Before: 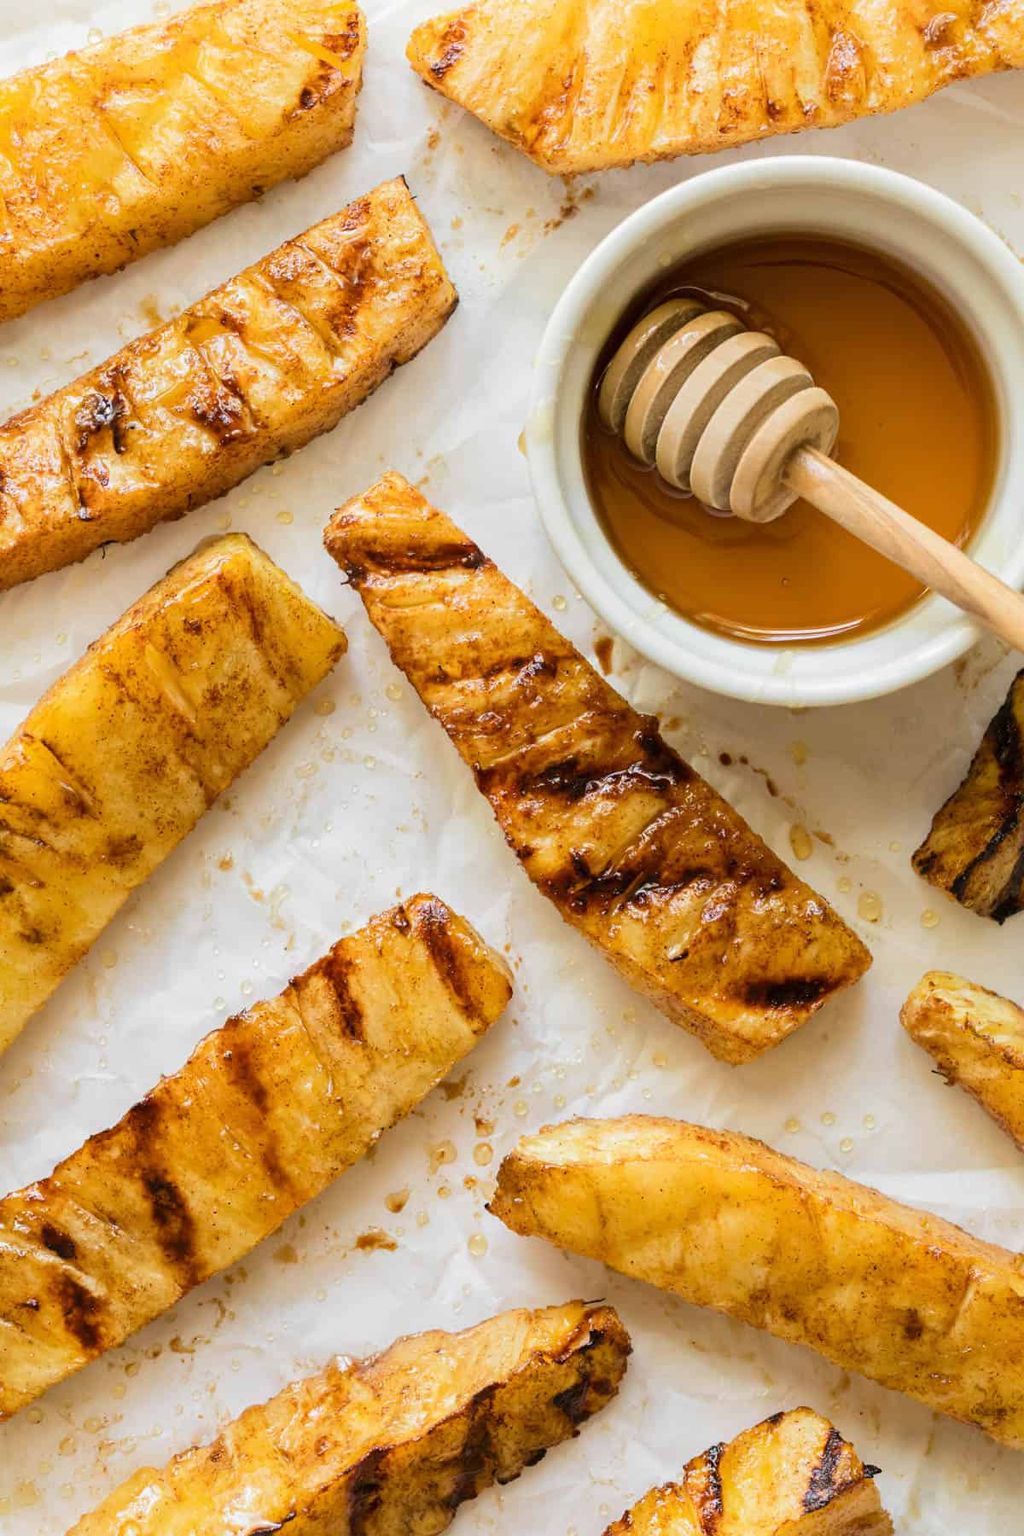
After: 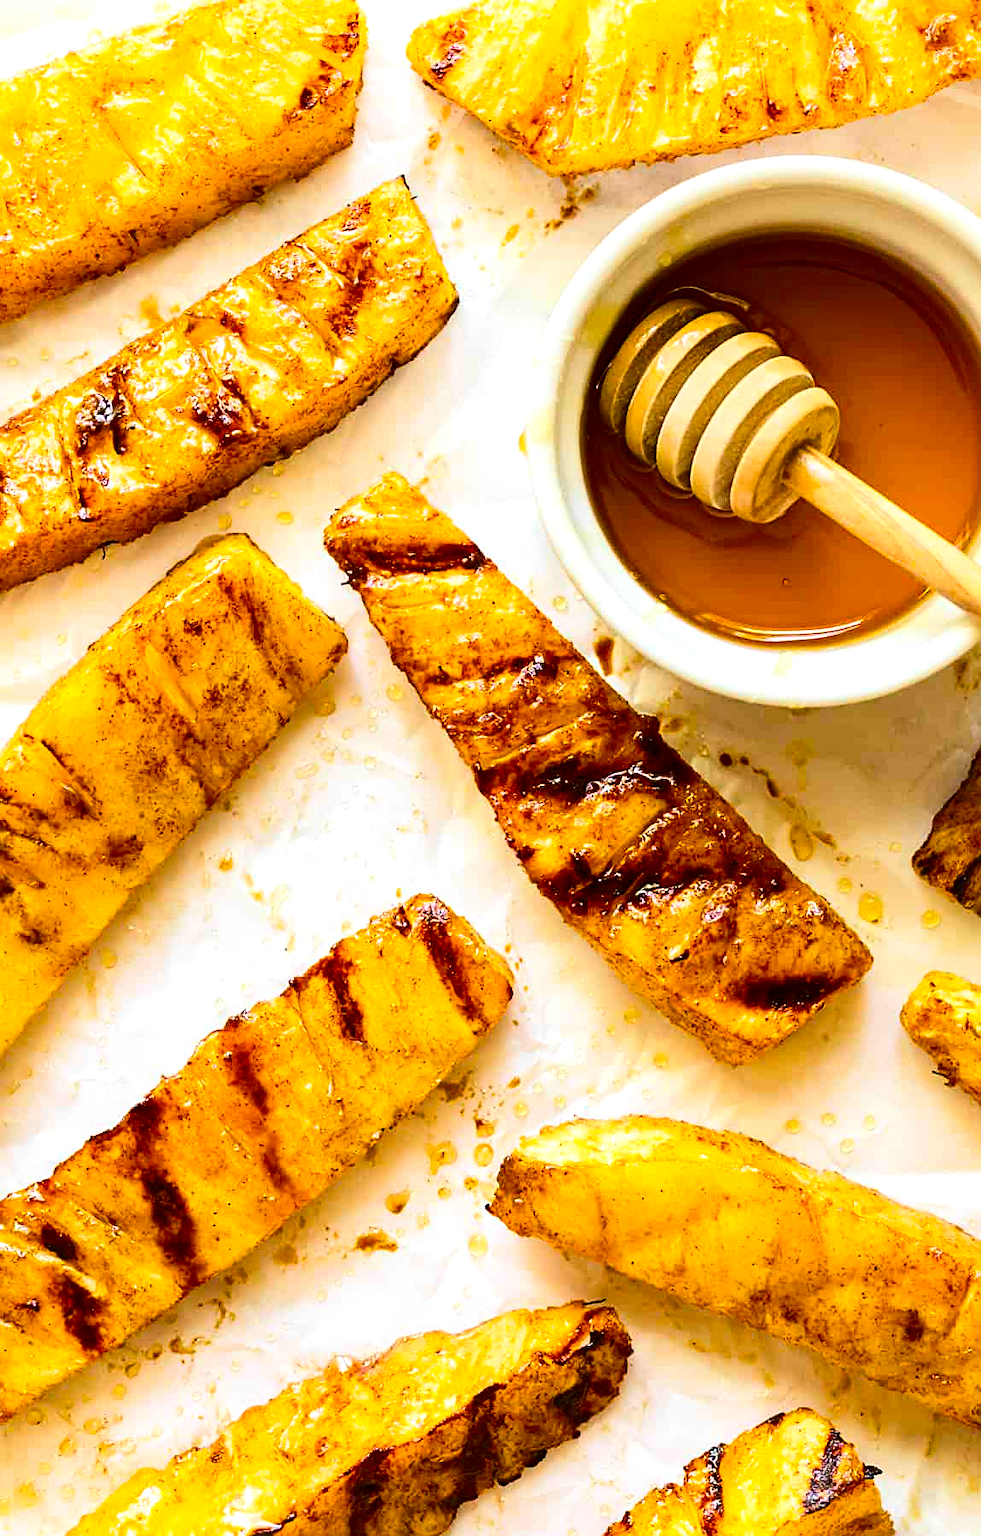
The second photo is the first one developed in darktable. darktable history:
exposure: black level correction 0, exposure 0.499 EV, compensate highlight preservation false
crop: right 4.135%, bottom 0.042%
color balance rgb: linear chroma grading › global chroma 14.703%, perceptual saturation grading › global saturation 18.622%
contrast brightness saturation: contrast 0.206, brightness -0.109, saturation 0.206
sharpen: on, module defaults
